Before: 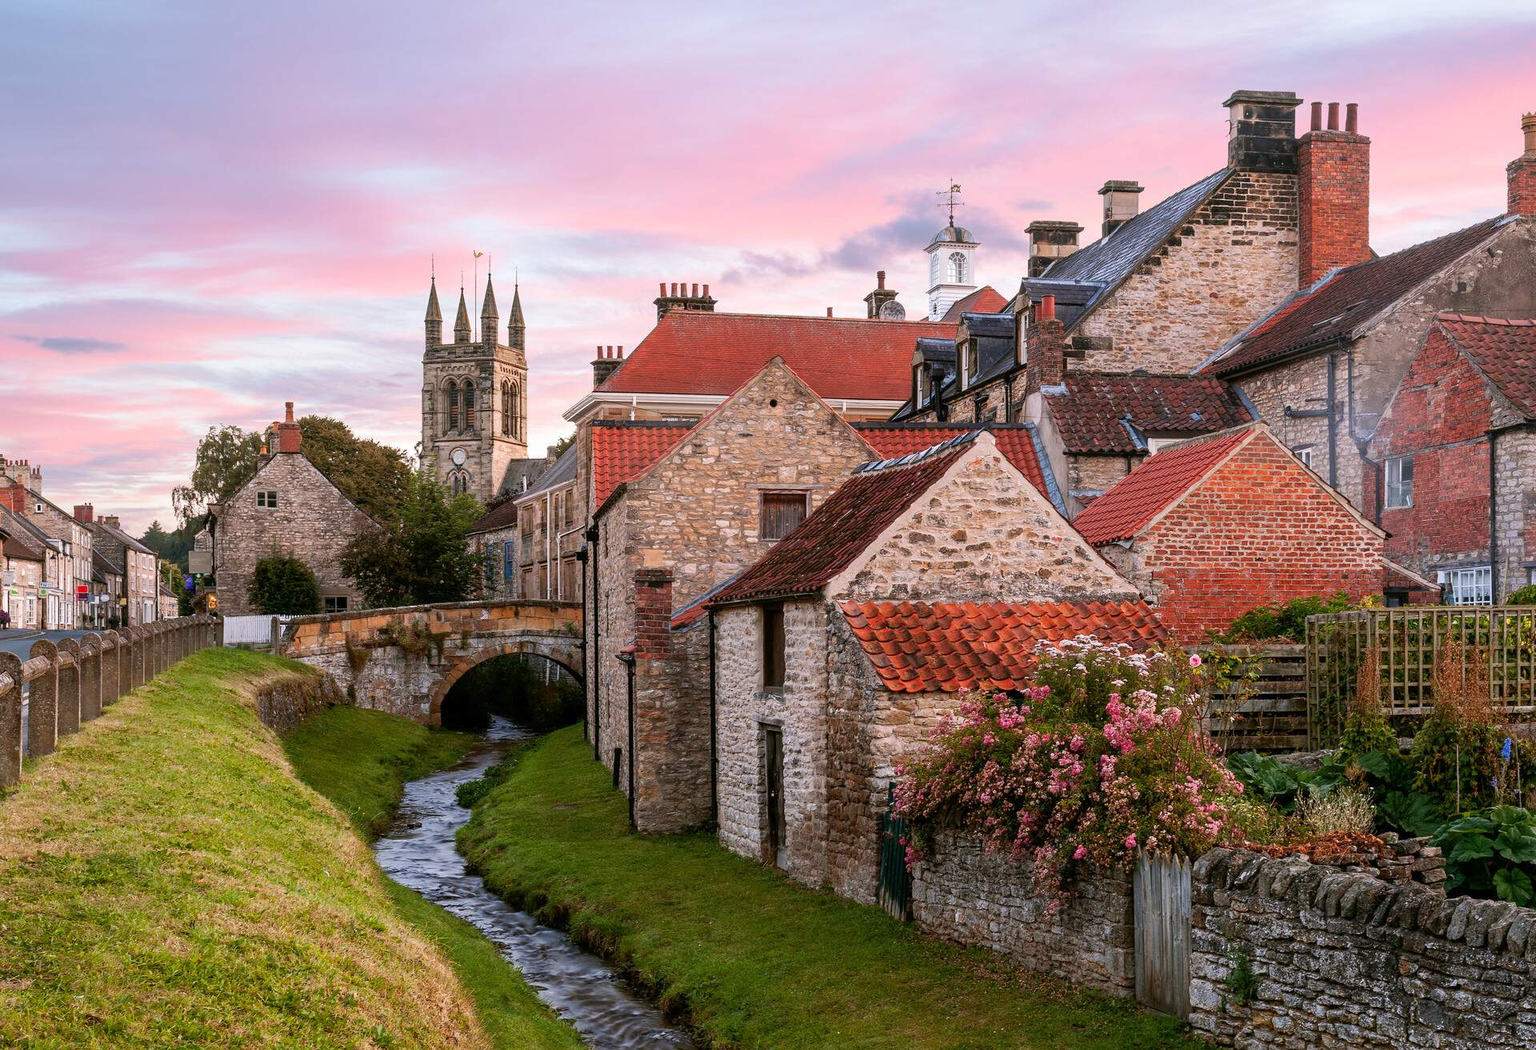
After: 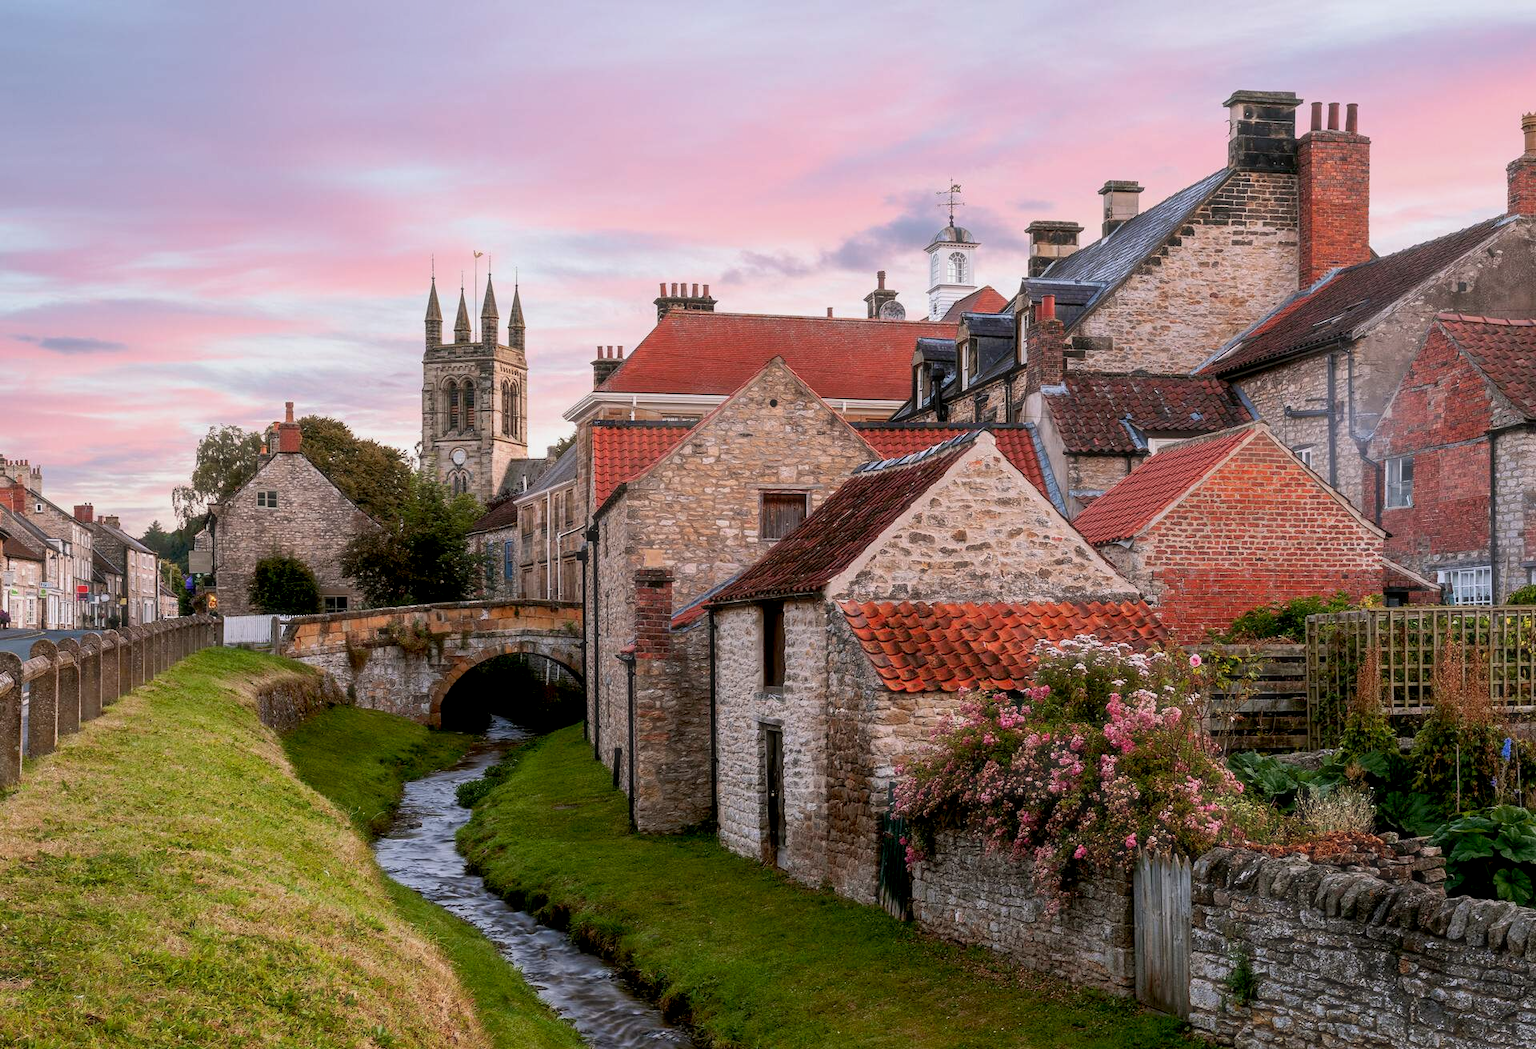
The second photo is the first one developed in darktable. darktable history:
haze removal: strength -0.086, distance 0.351, adaptive false
exposure: black level correction 0.009, exposure -0.166 EV, compensate exposure bias true, compensate highlight preservation false
